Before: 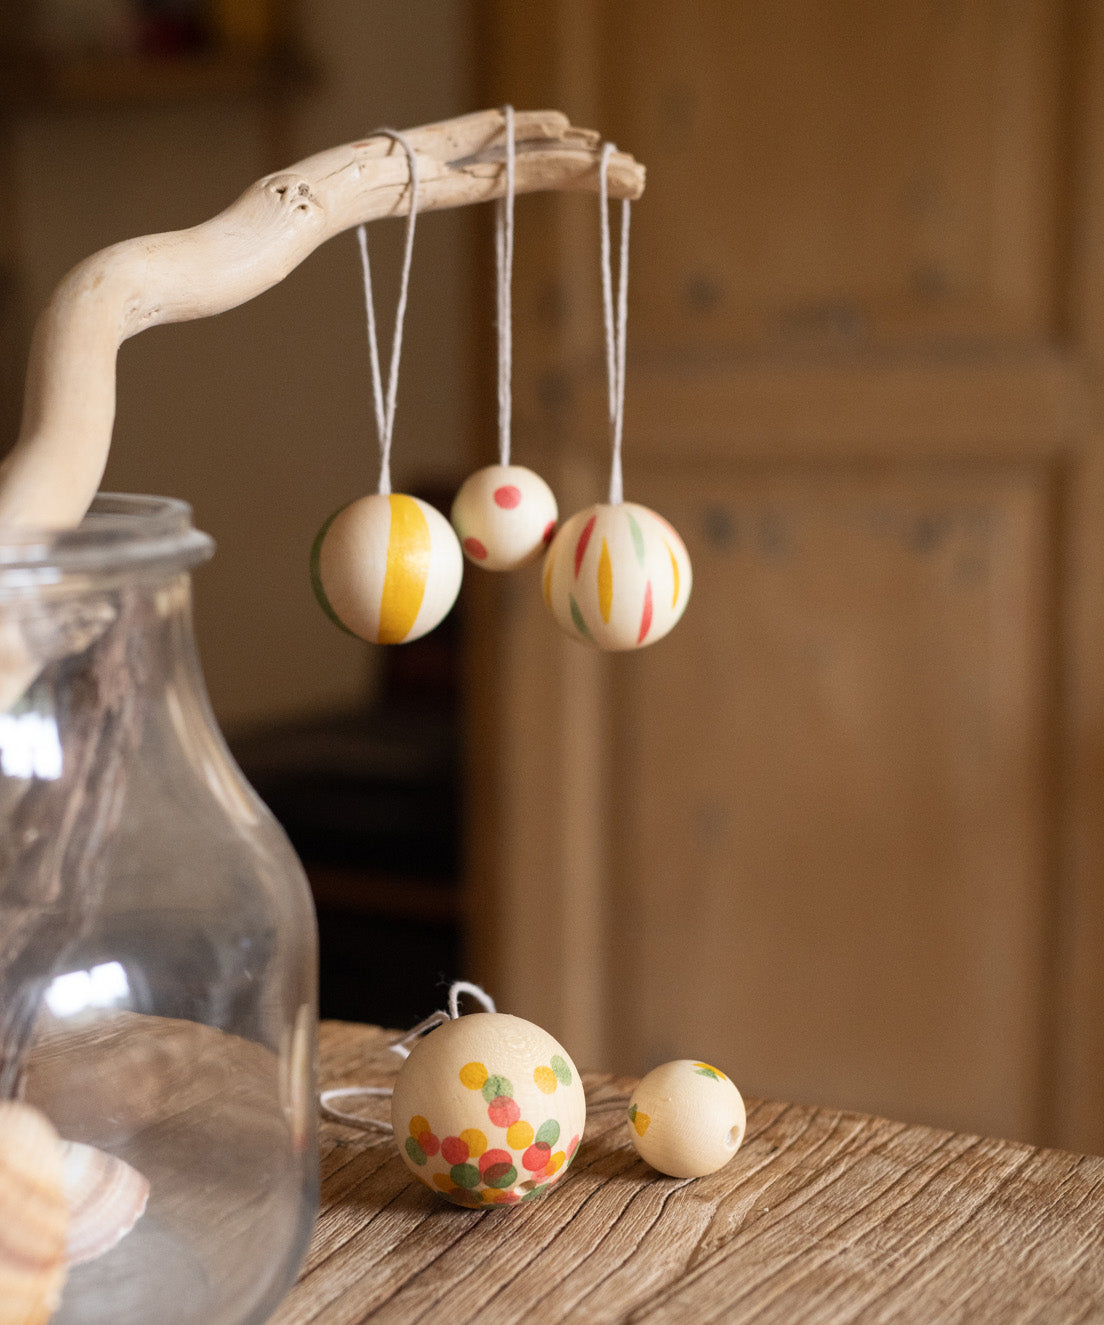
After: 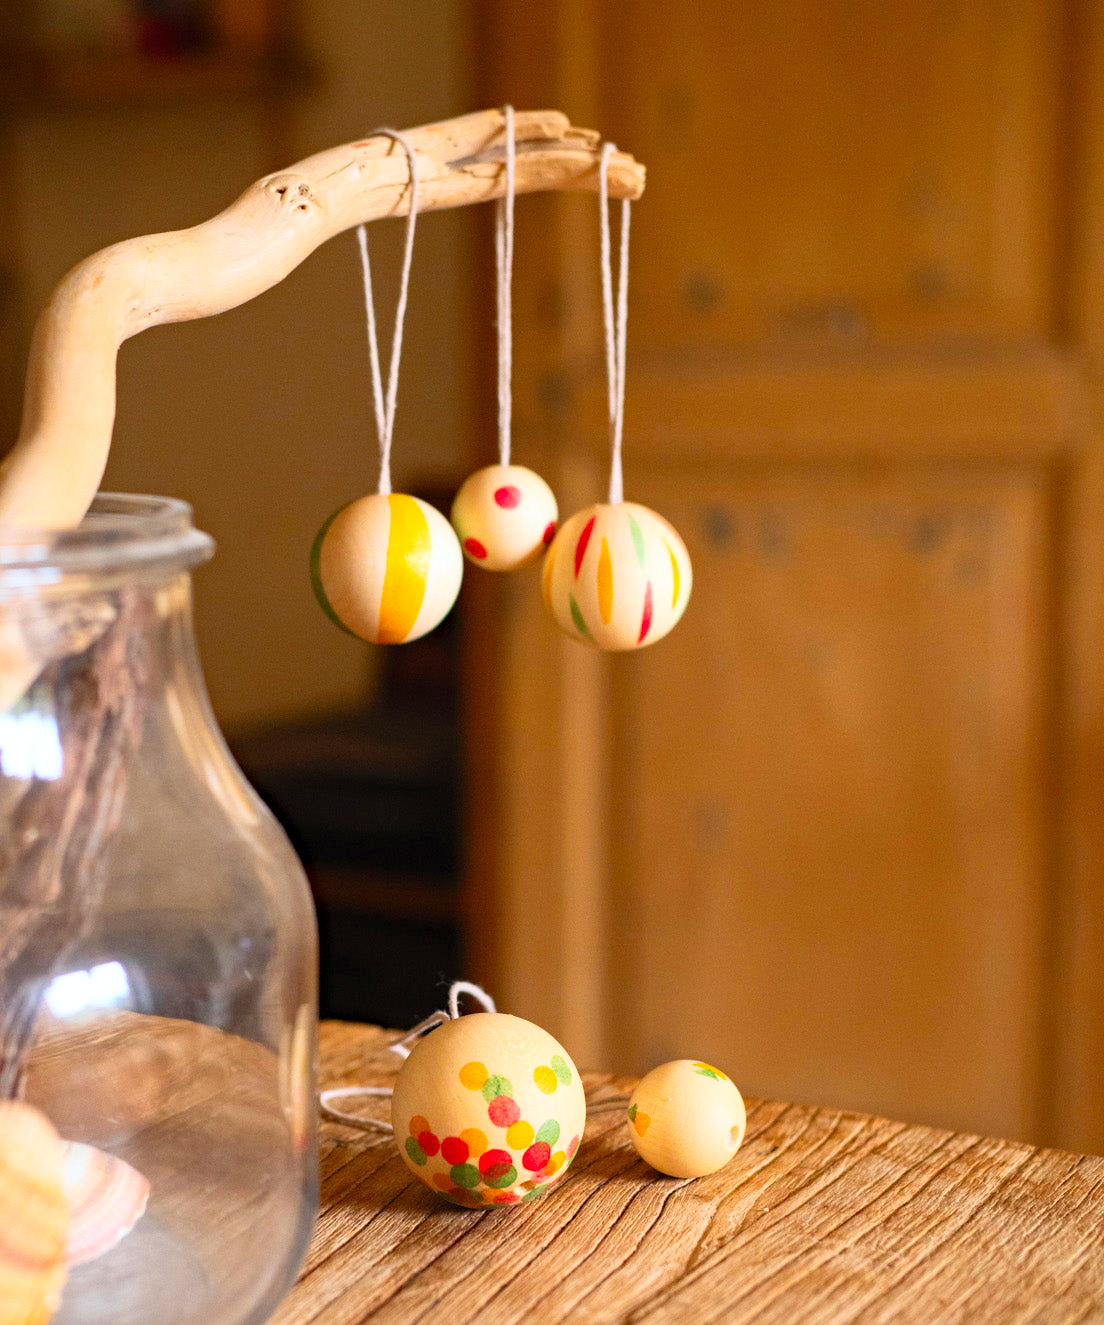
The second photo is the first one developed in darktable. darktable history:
haze removal: compatibility mode true, adaptive false
contrast brightness saturation: contrast 0.204, brightness 0.201, saturation 0.806
